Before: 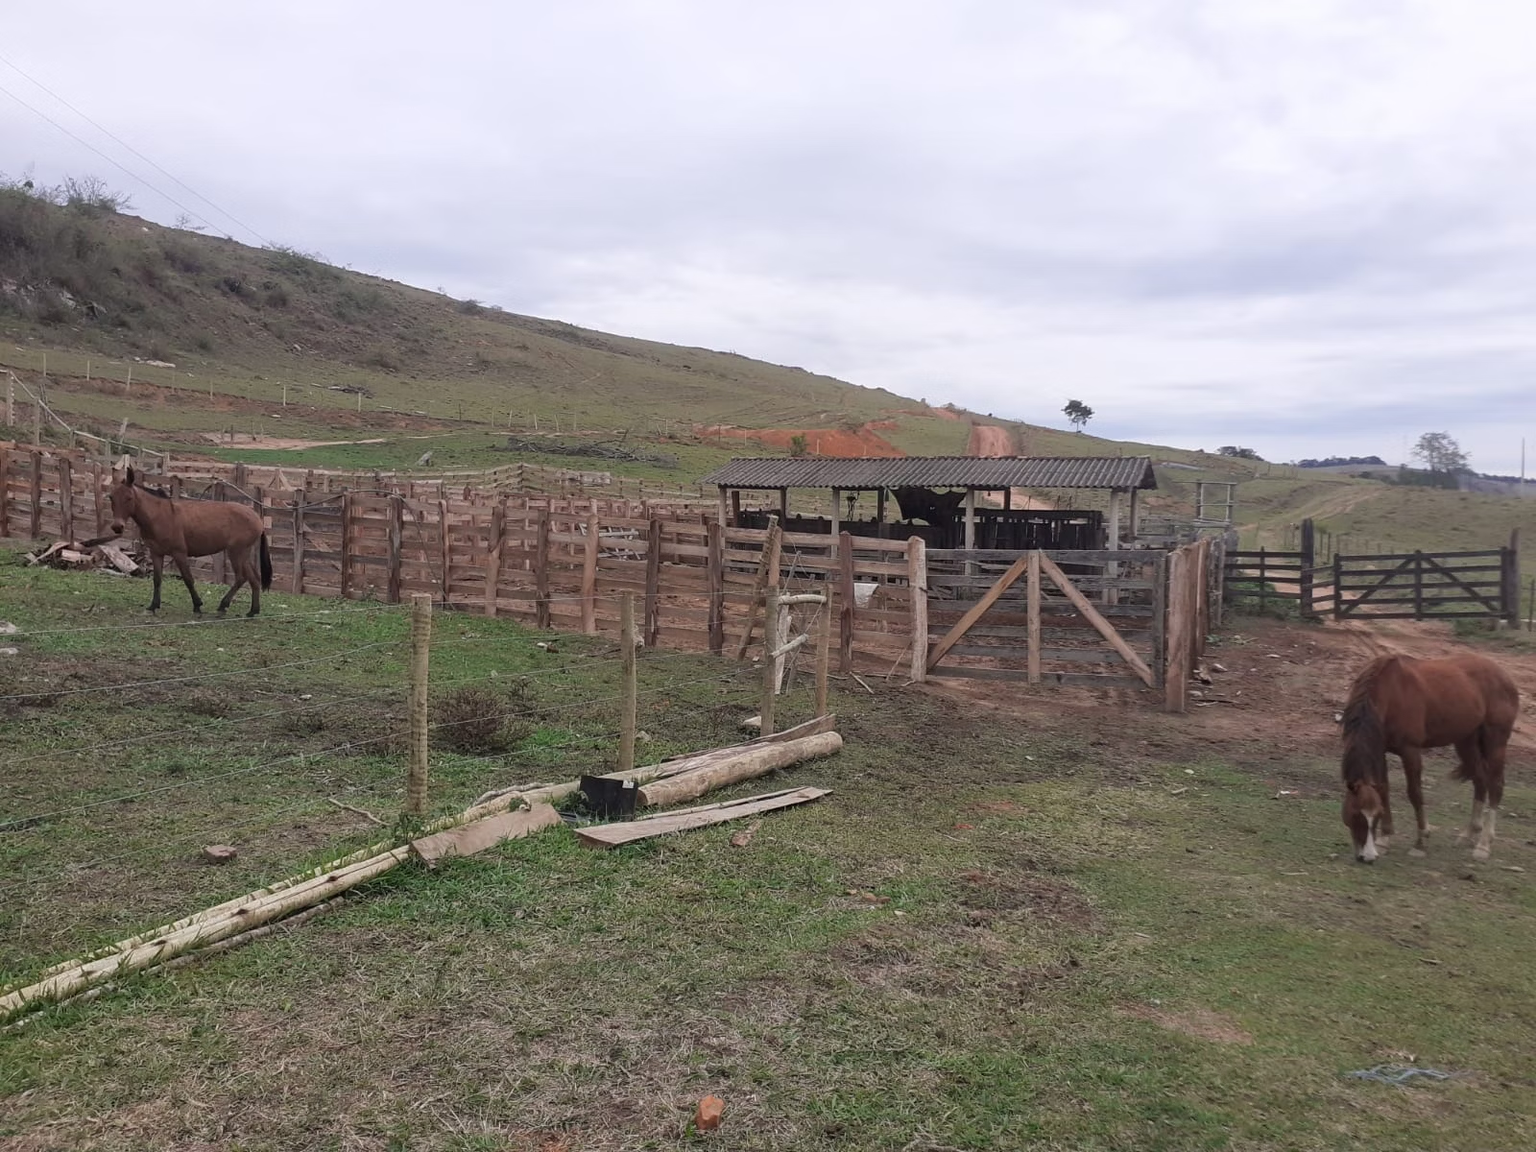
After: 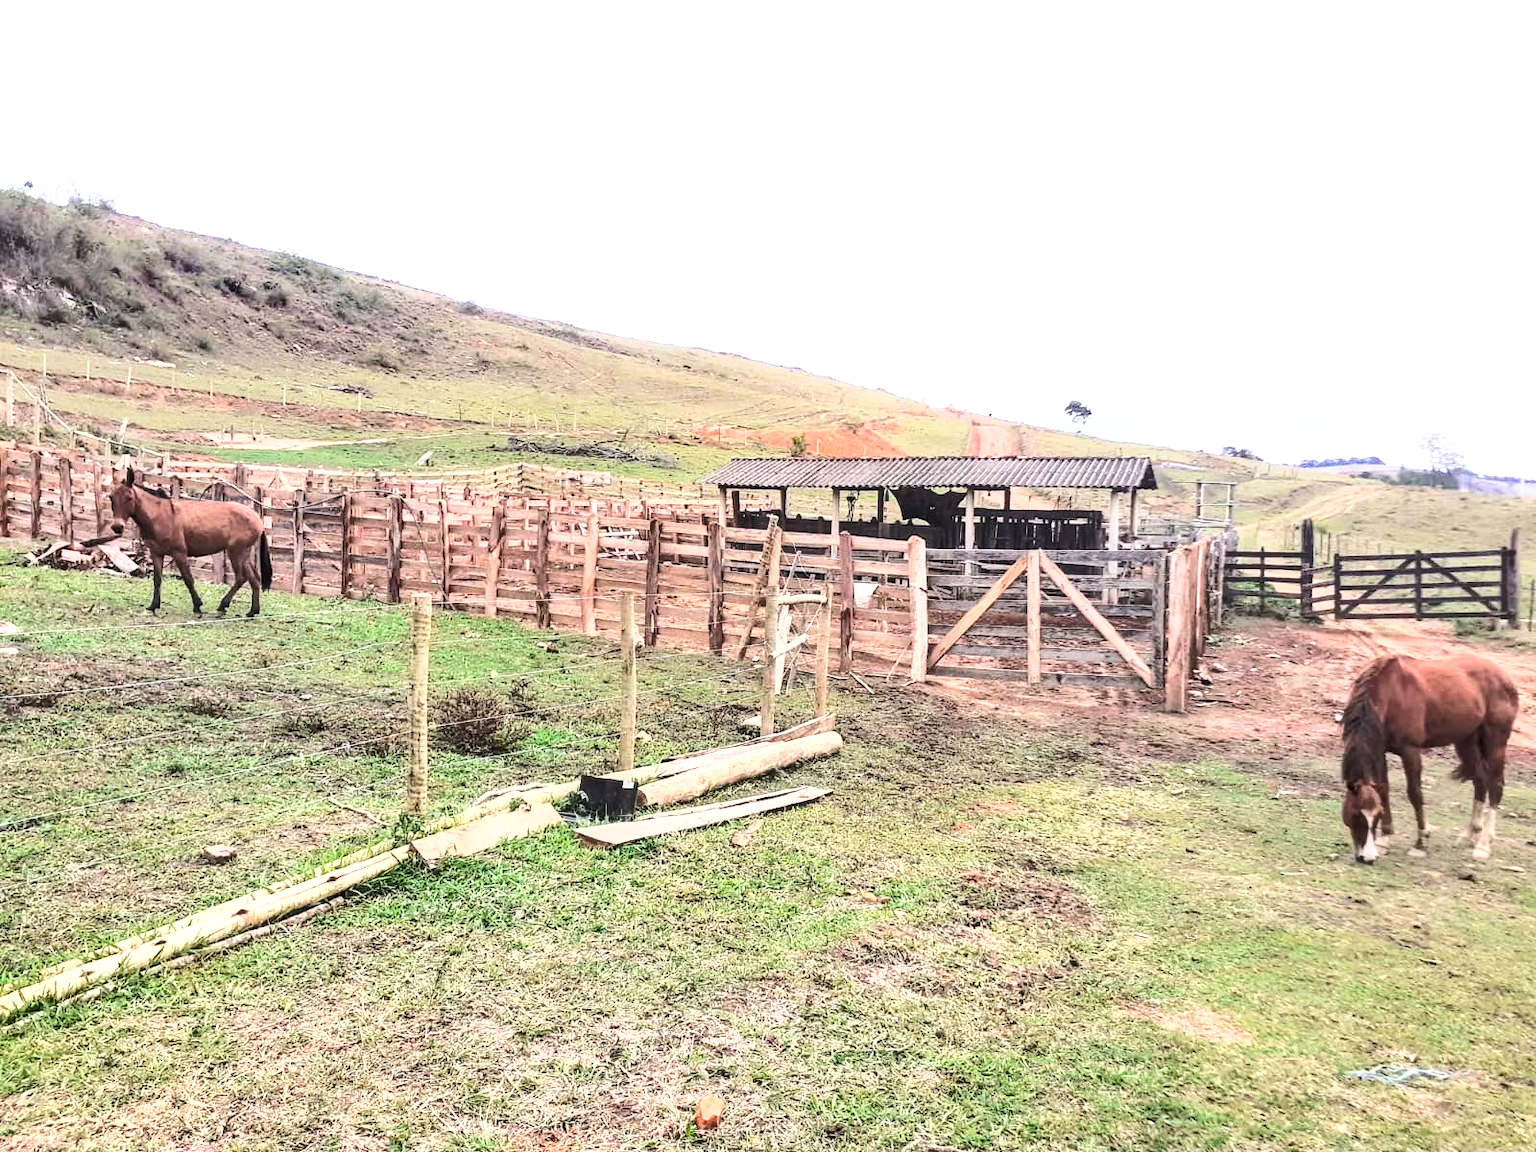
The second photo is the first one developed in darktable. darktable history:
base curve: curves: ch0 [(0, 0) (0.007, 0.004) (0.027, 0.03) (0.046, 0.07) (0.207, 0.54) (0.442, 0.872) (0.673, 0.972) (1, 1)]
exposure: black level correction 0, exposure 1.2 EV, compensate highlight preservation false
shadows and highlights: soften with gaussian
local contrast: detail 130%
